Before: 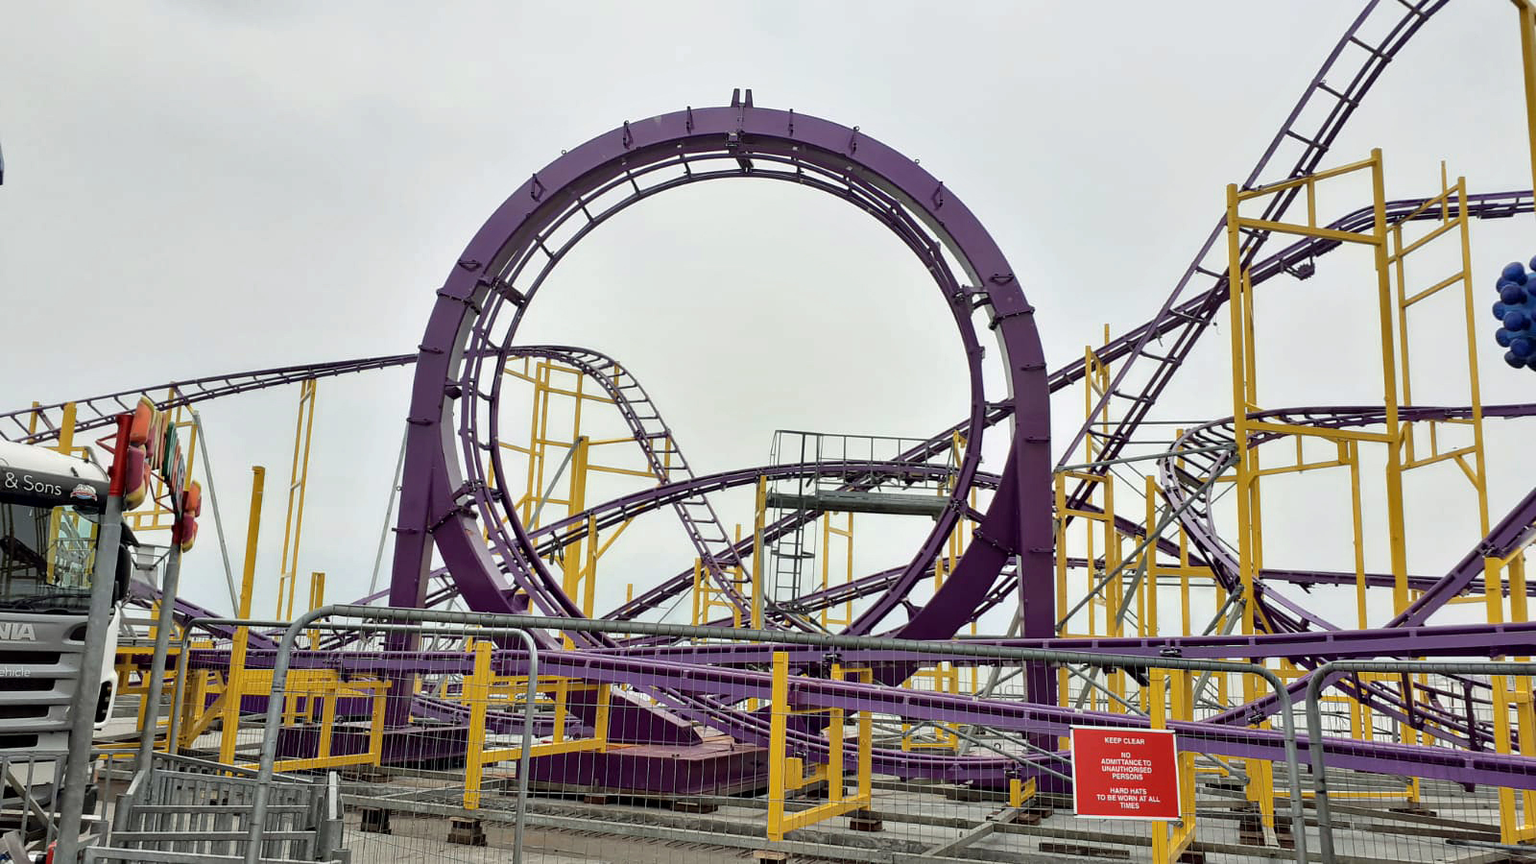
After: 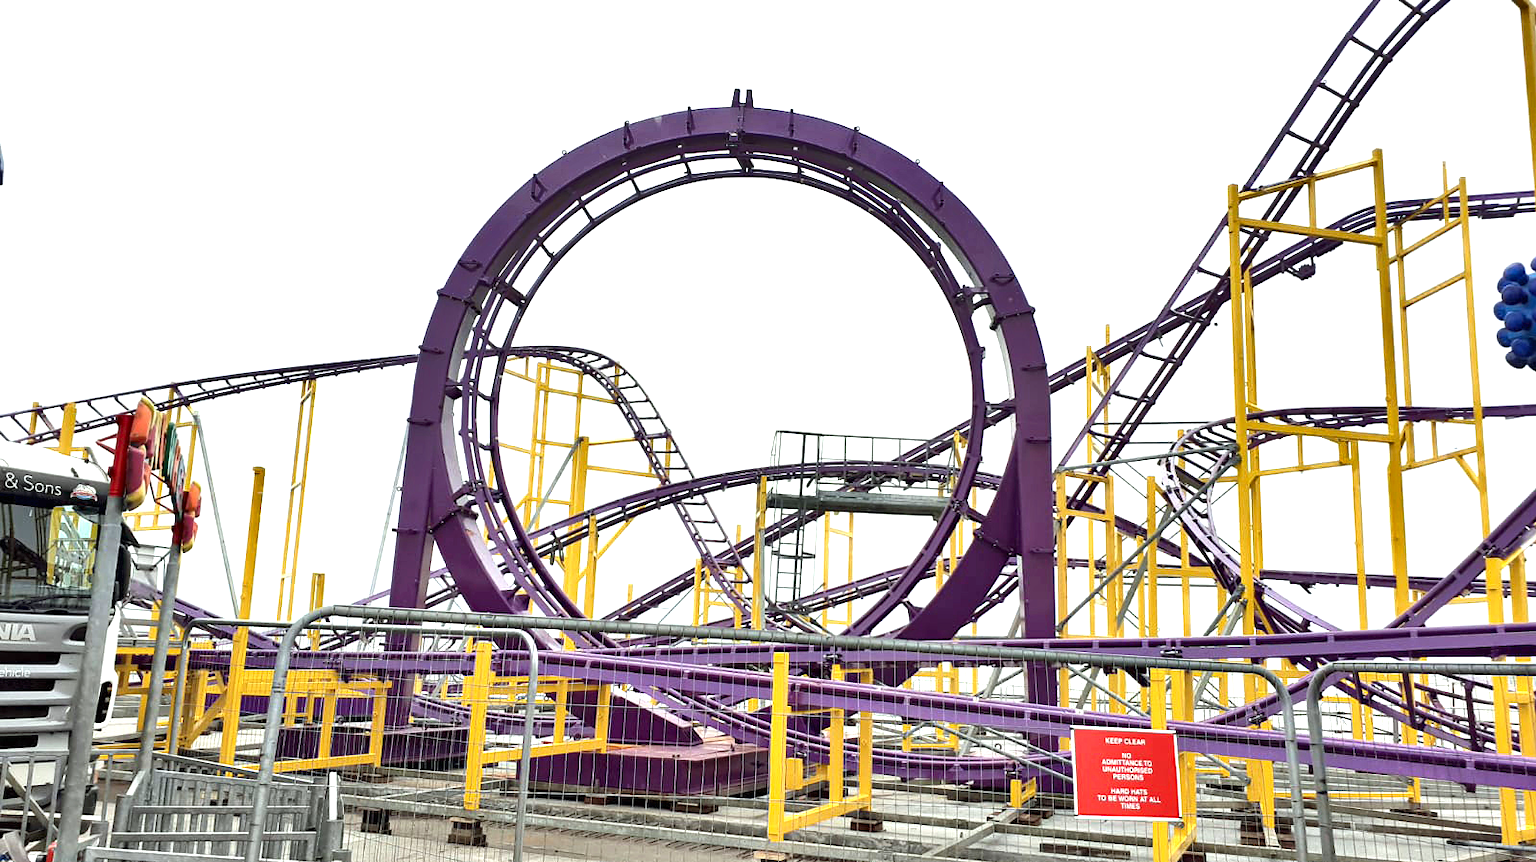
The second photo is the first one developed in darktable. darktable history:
white balance: red 0.986, blue 1.01
crop: top 0.05%, bottom 0.098%
exposure: black level correction 0, exposure 1.1 EV, compensate highlight preservation false
shadows and highlights: shadows 32, highlights -32, soften with gaussian
